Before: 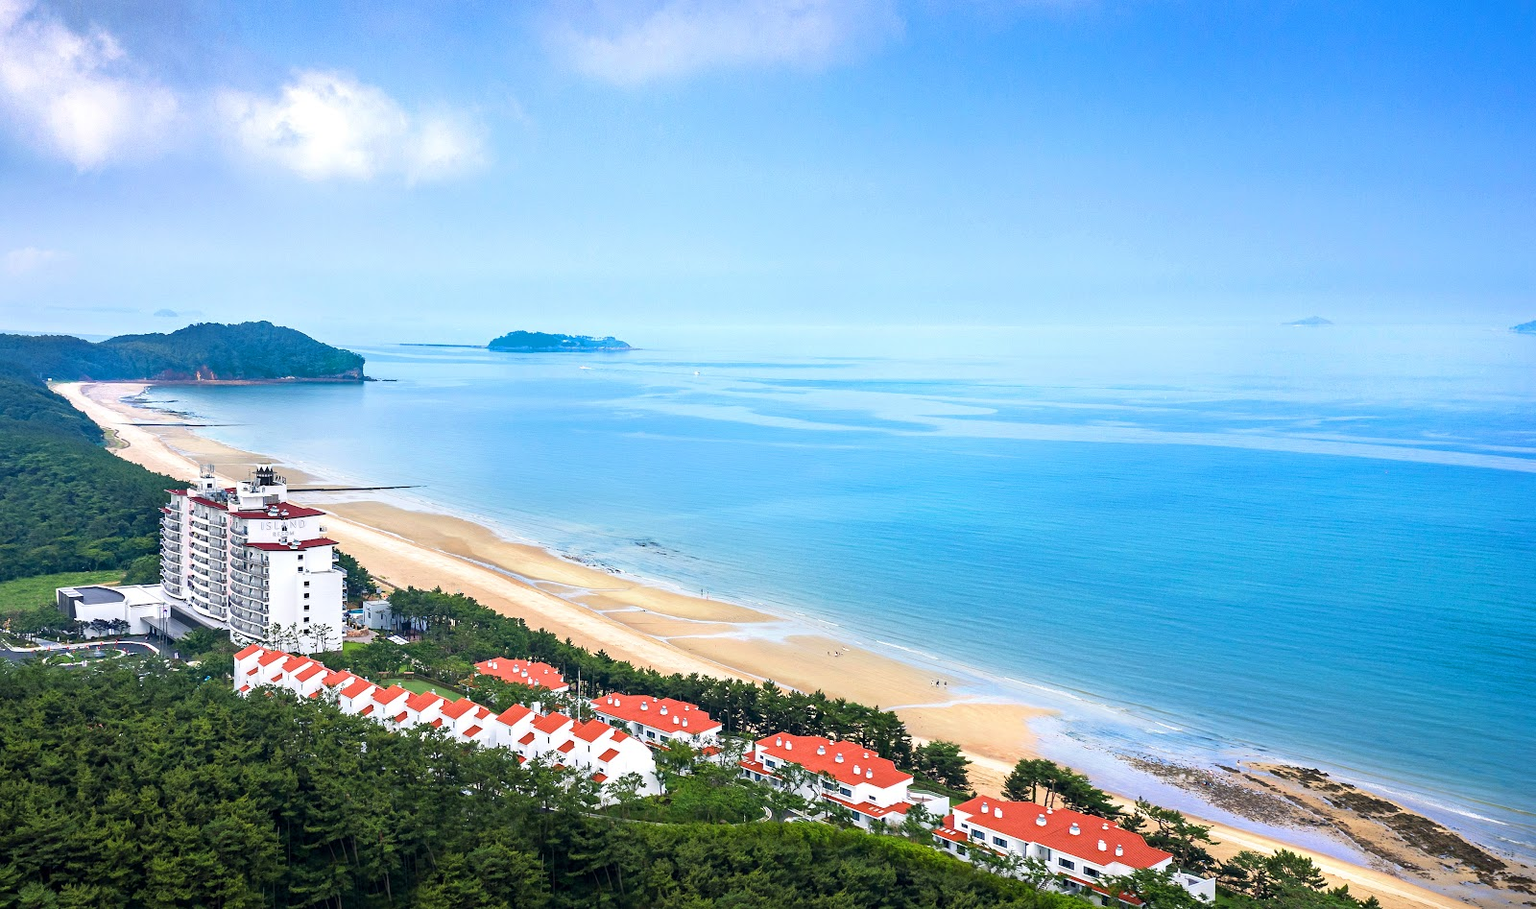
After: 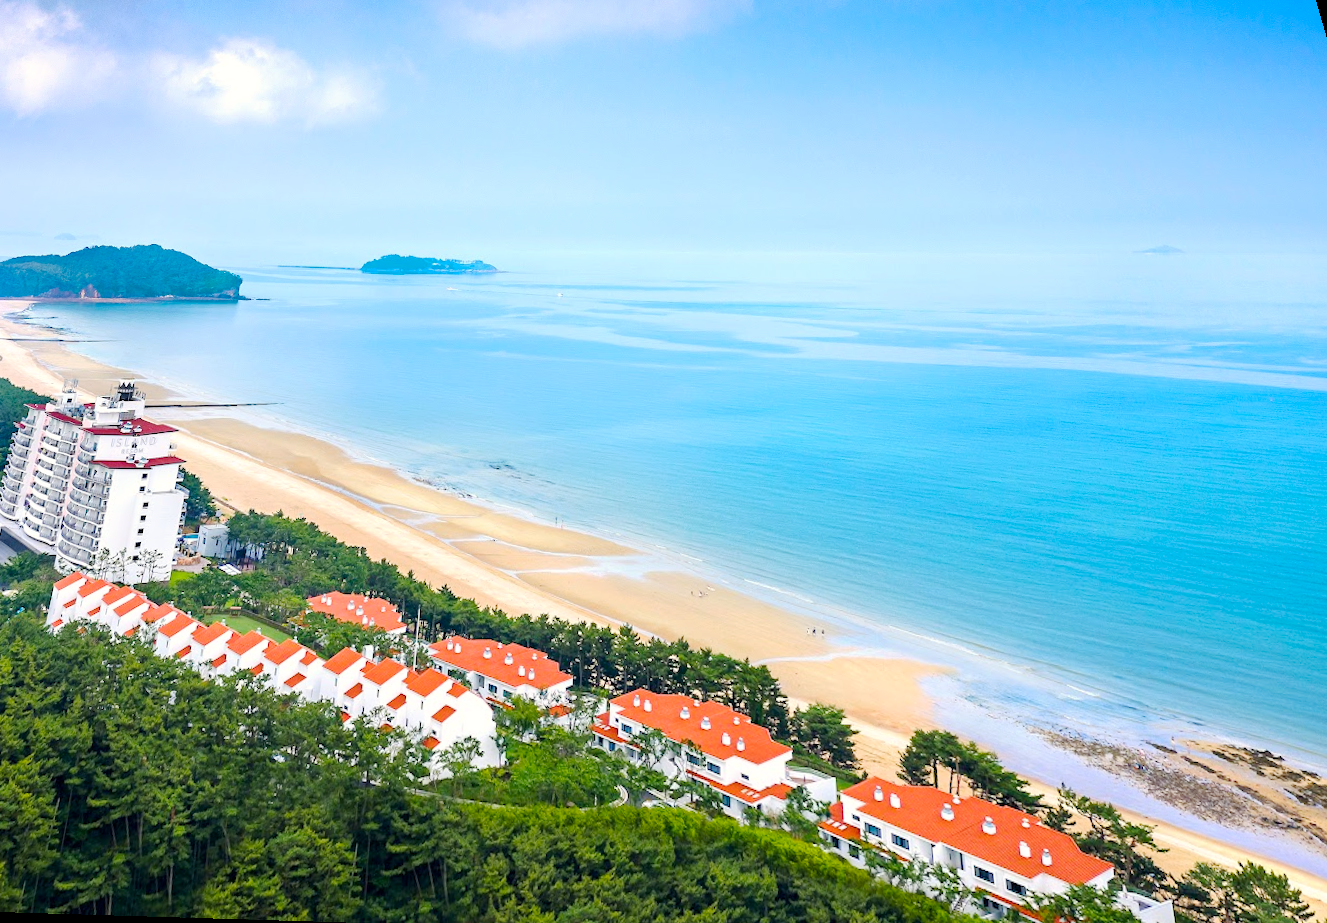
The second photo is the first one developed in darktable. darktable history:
white balance: red 1.009, blue 0.985
color balance rgb: perceptual saturation grading › global saturation 20%, global vibrance 20%
rotate and perspective: rotation 0.72°, lens shift (vertical) -0.352, lens shift (horizontal) -0.051, crop left 0.152, crop right 0.859, crop top 0.019, crop bottom 0.964
base curve: curves: ch0 [(0, 0) (0.158, 0.273) (0.879, 0.895) (1, 1)], preserve colors none
